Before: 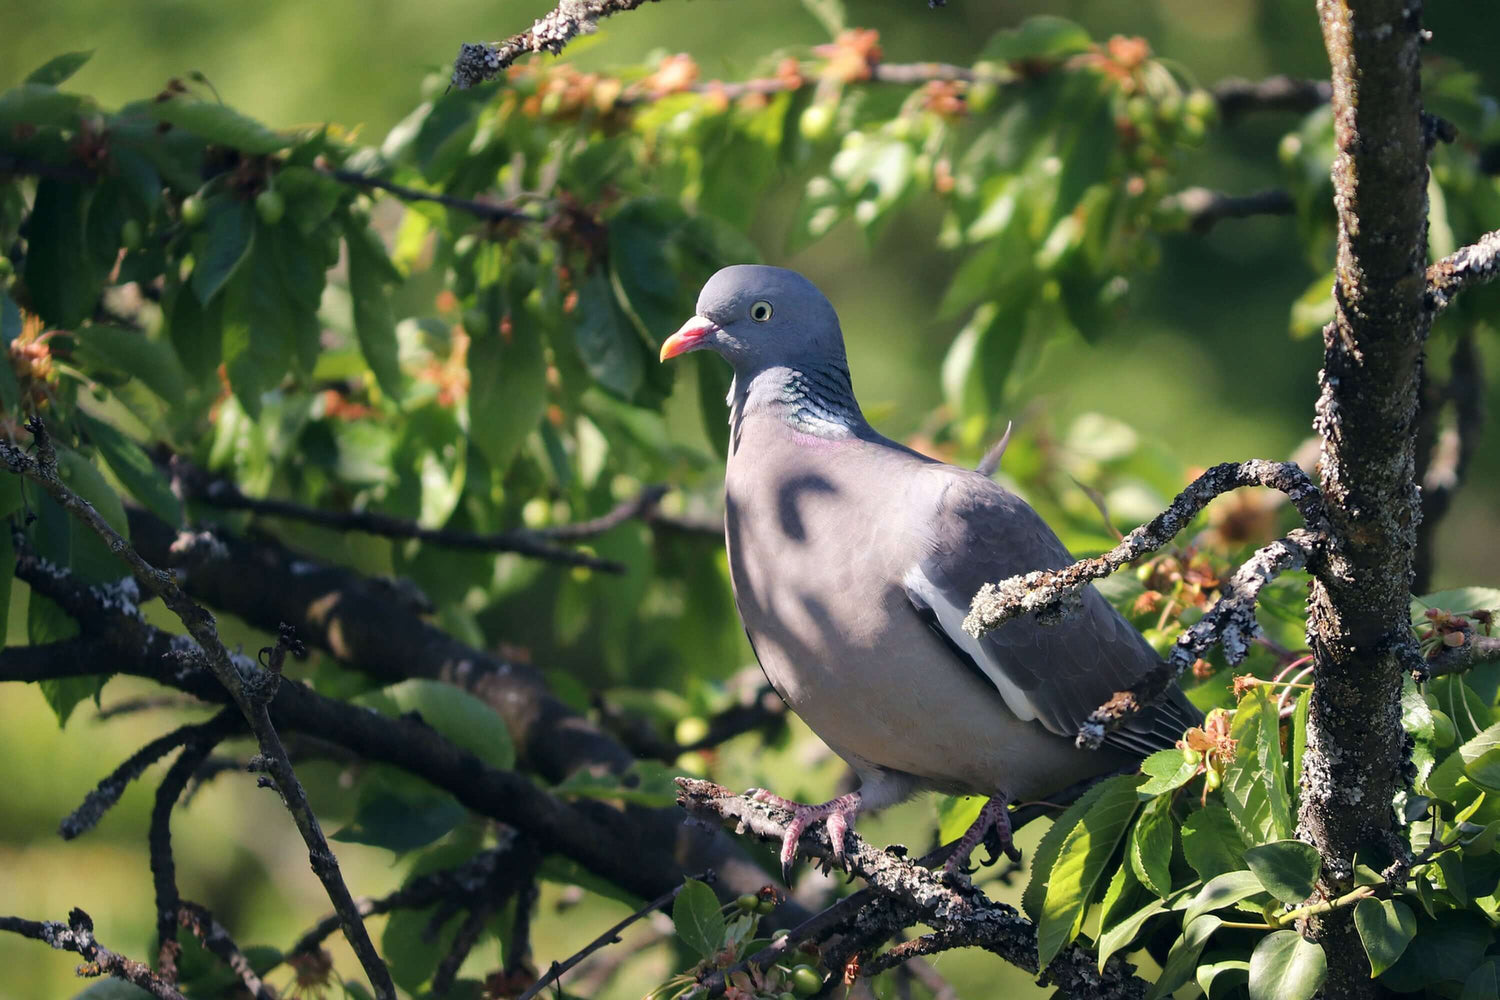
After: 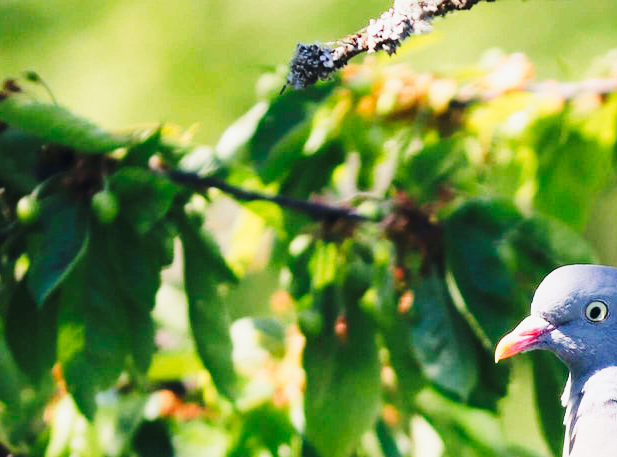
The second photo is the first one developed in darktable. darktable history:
base curve: curves: ch0 [(0, 0) (0.036, 0.037) (0.121, 0.228) (0.46, 0.76) (0.859, 0.983) (1, 1)], preserve colors none
tone curve: curves: ch0 [(0, 0.013) (0.104, 0.103) (0.258, 0.267) (0.448, 0.487) (0.709, 0.794) (0.886, 0.922) (0.994, 0.971)]; ch1 [(0, 0) (0.335, 0.298) (0.446, 0.413) (0.488, 0.484) (0.515, 0.508) (0.566, 0.593) (0.635, 0.661) (1, 1)]; ch2 [(0, 0) (0.314, 0.301) (0.437, 0.403) (0.502, 0.494) (0.528, 0.54) (0.557, 0.559) (0.612, 0.62) (0.715, 0.691) (1, 1)], preserve colors none
crop and rotate: left 11.008%, top 0.069%, right 47.817%, bottom 54.229%
